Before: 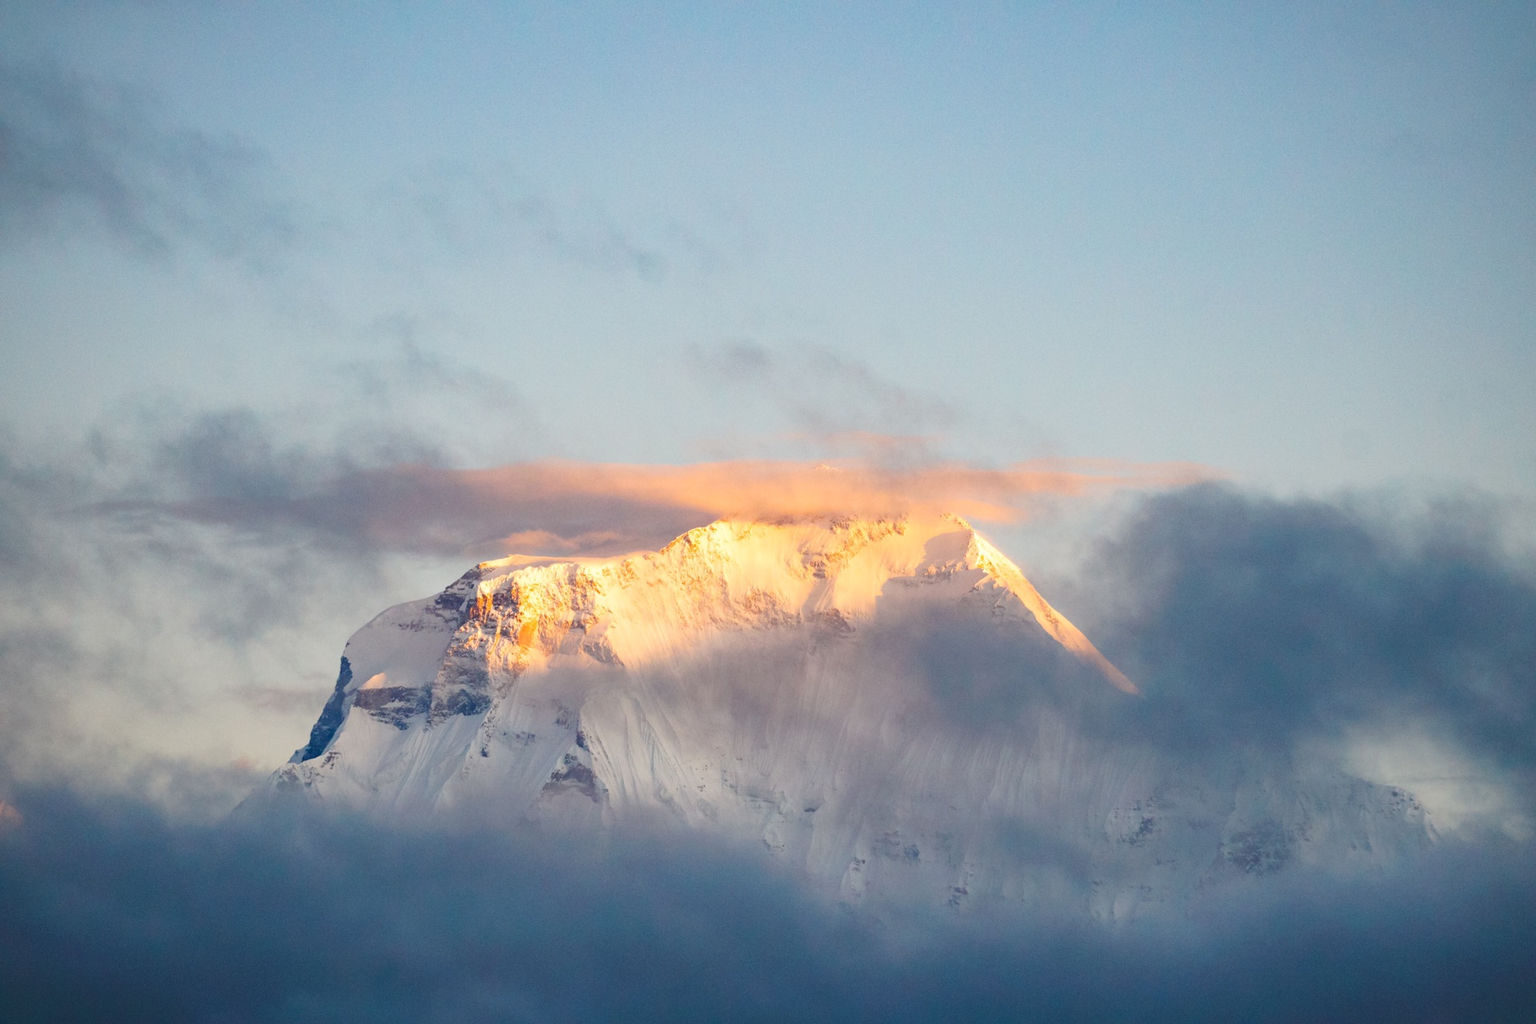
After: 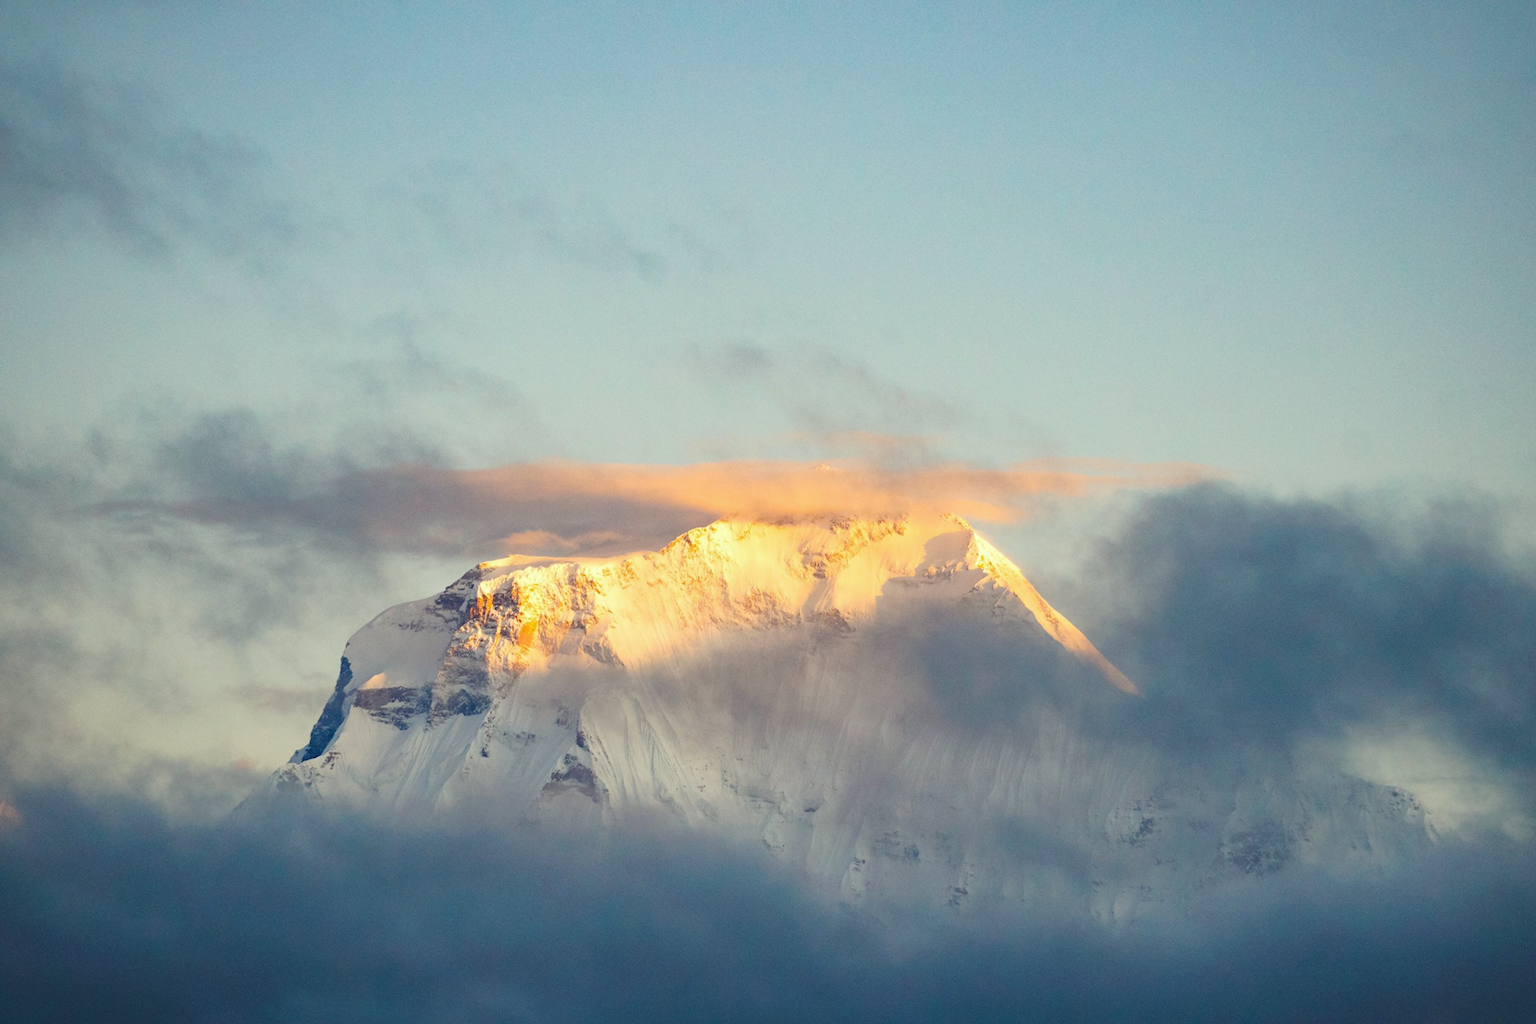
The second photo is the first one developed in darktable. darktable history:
color correction: highlights a* -4.31, highlights b* 7.26
